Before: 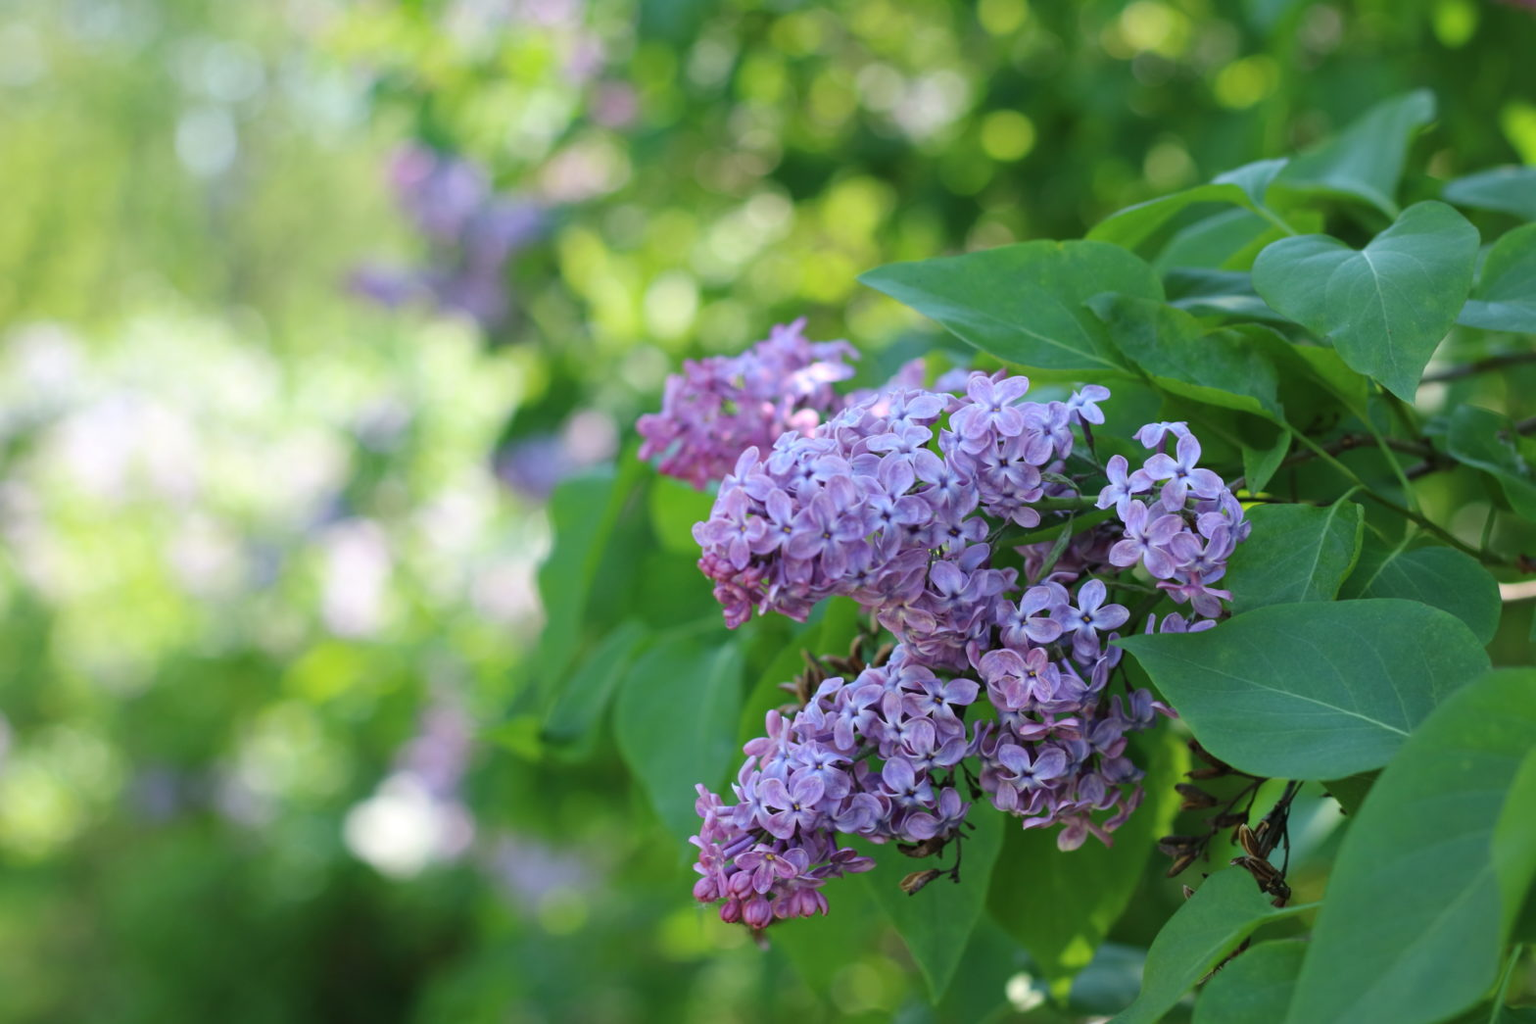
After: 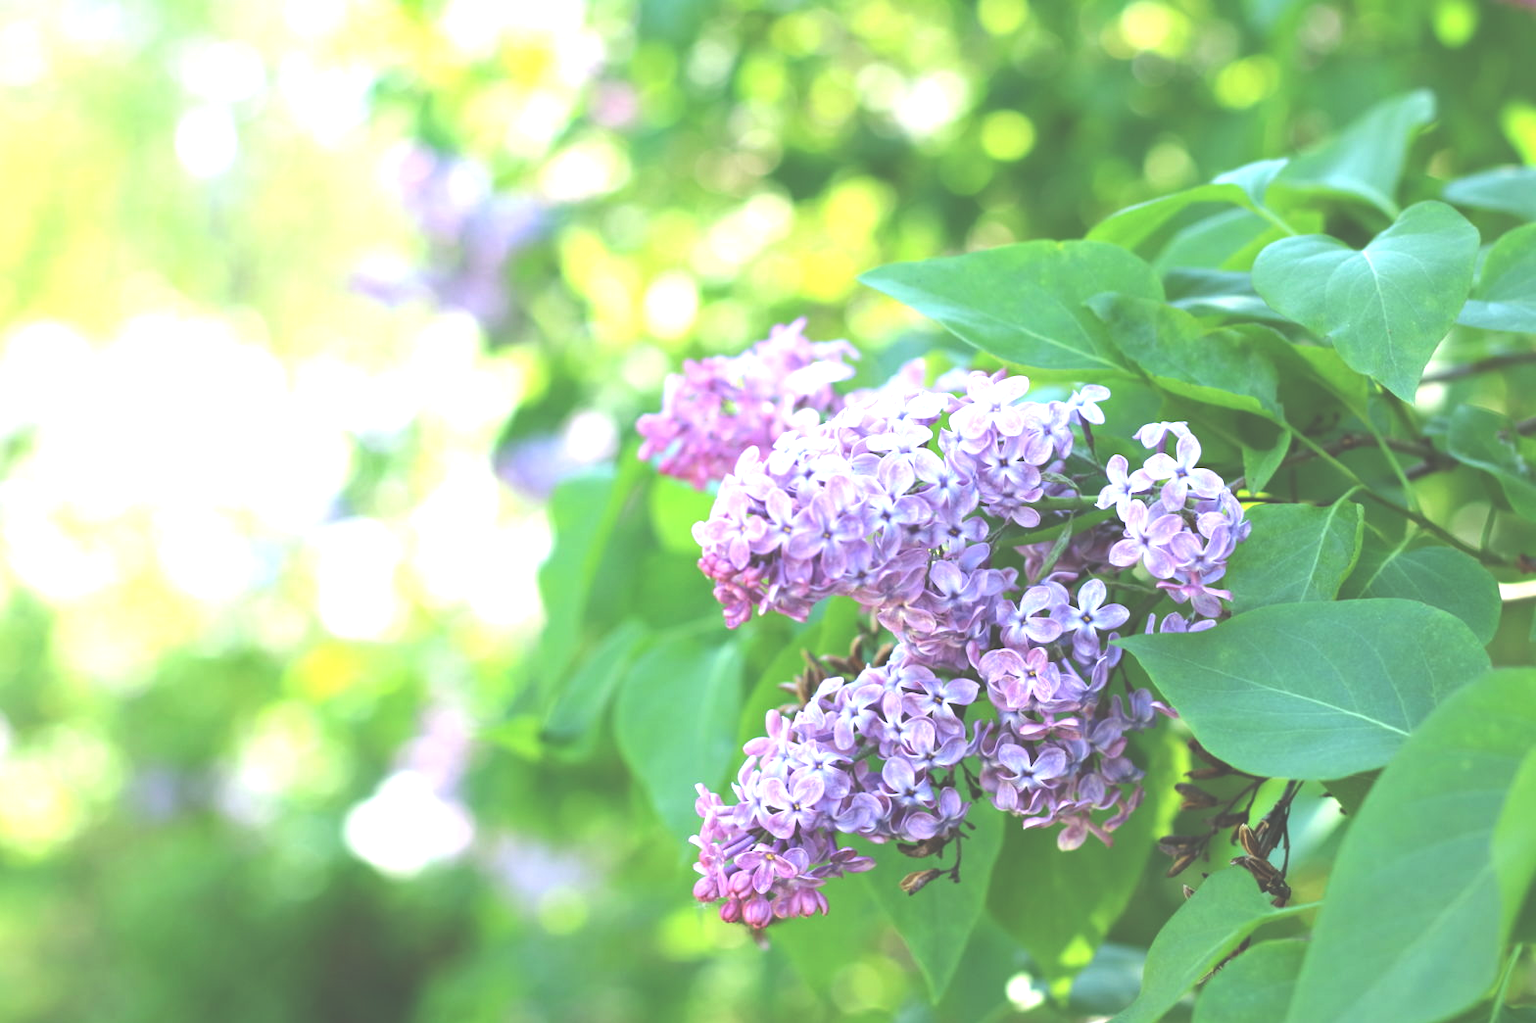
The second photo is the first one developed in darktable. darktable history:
exposure: black level correction -0.024, exposure 1.393 EV, compensate highlight preservation false
